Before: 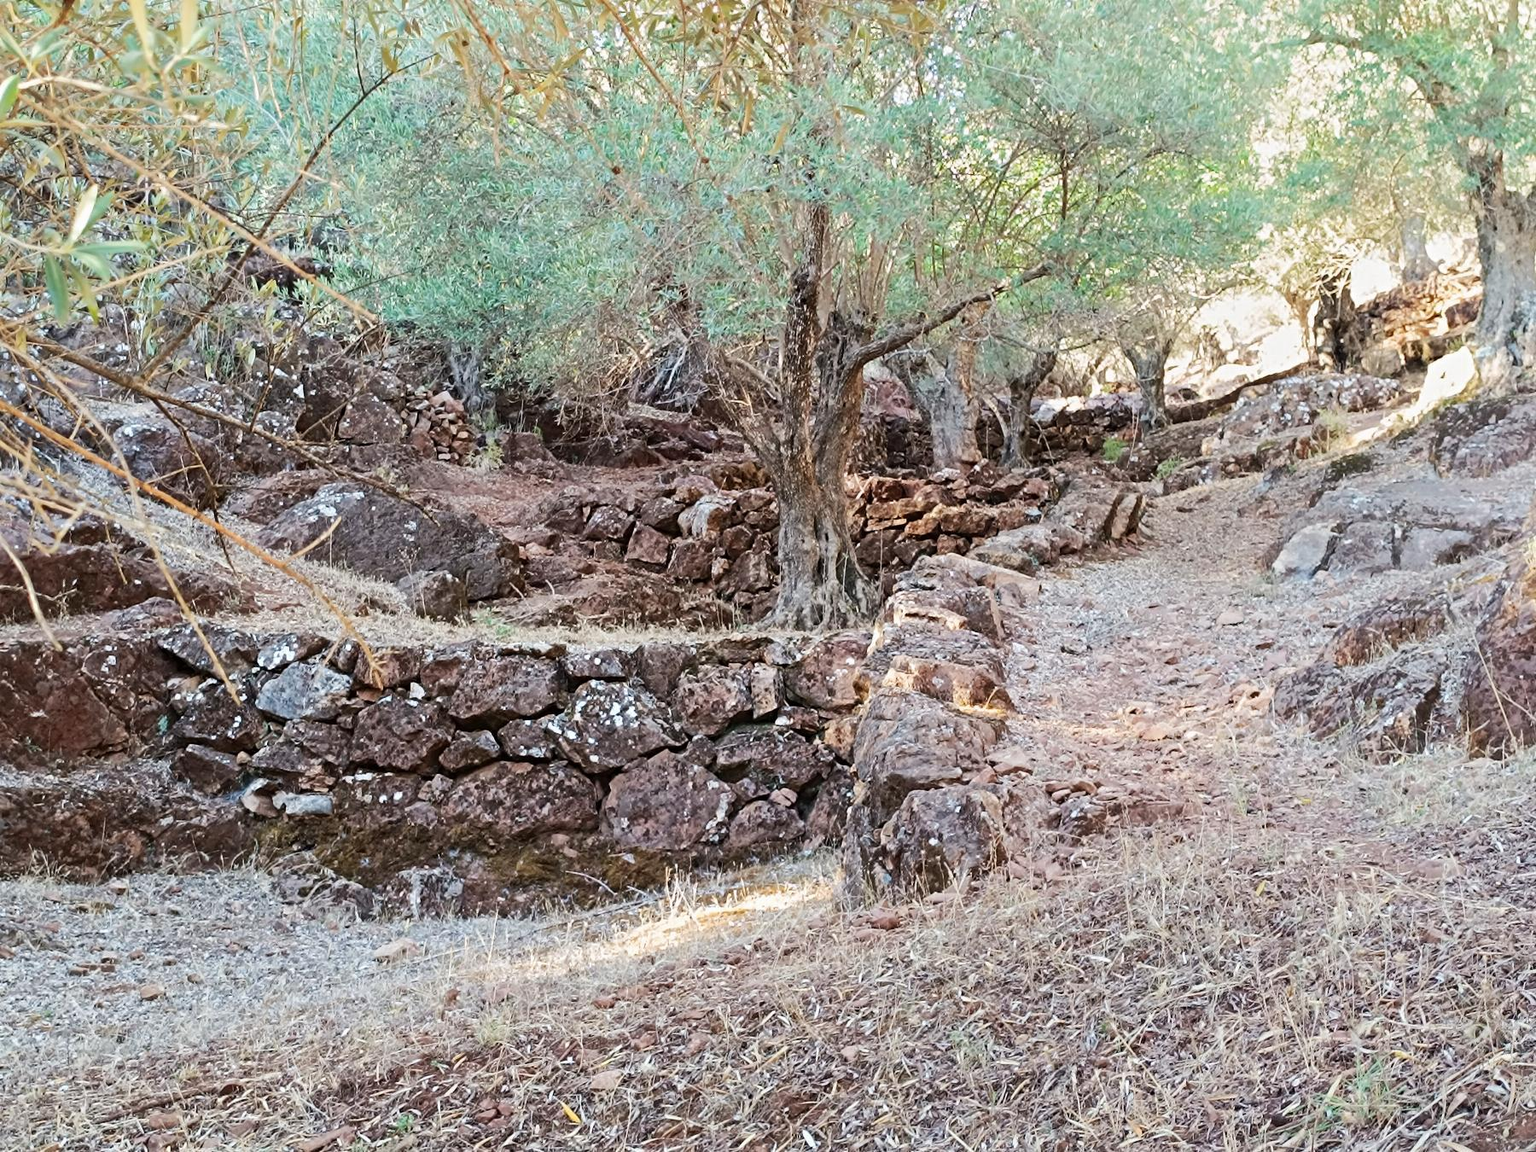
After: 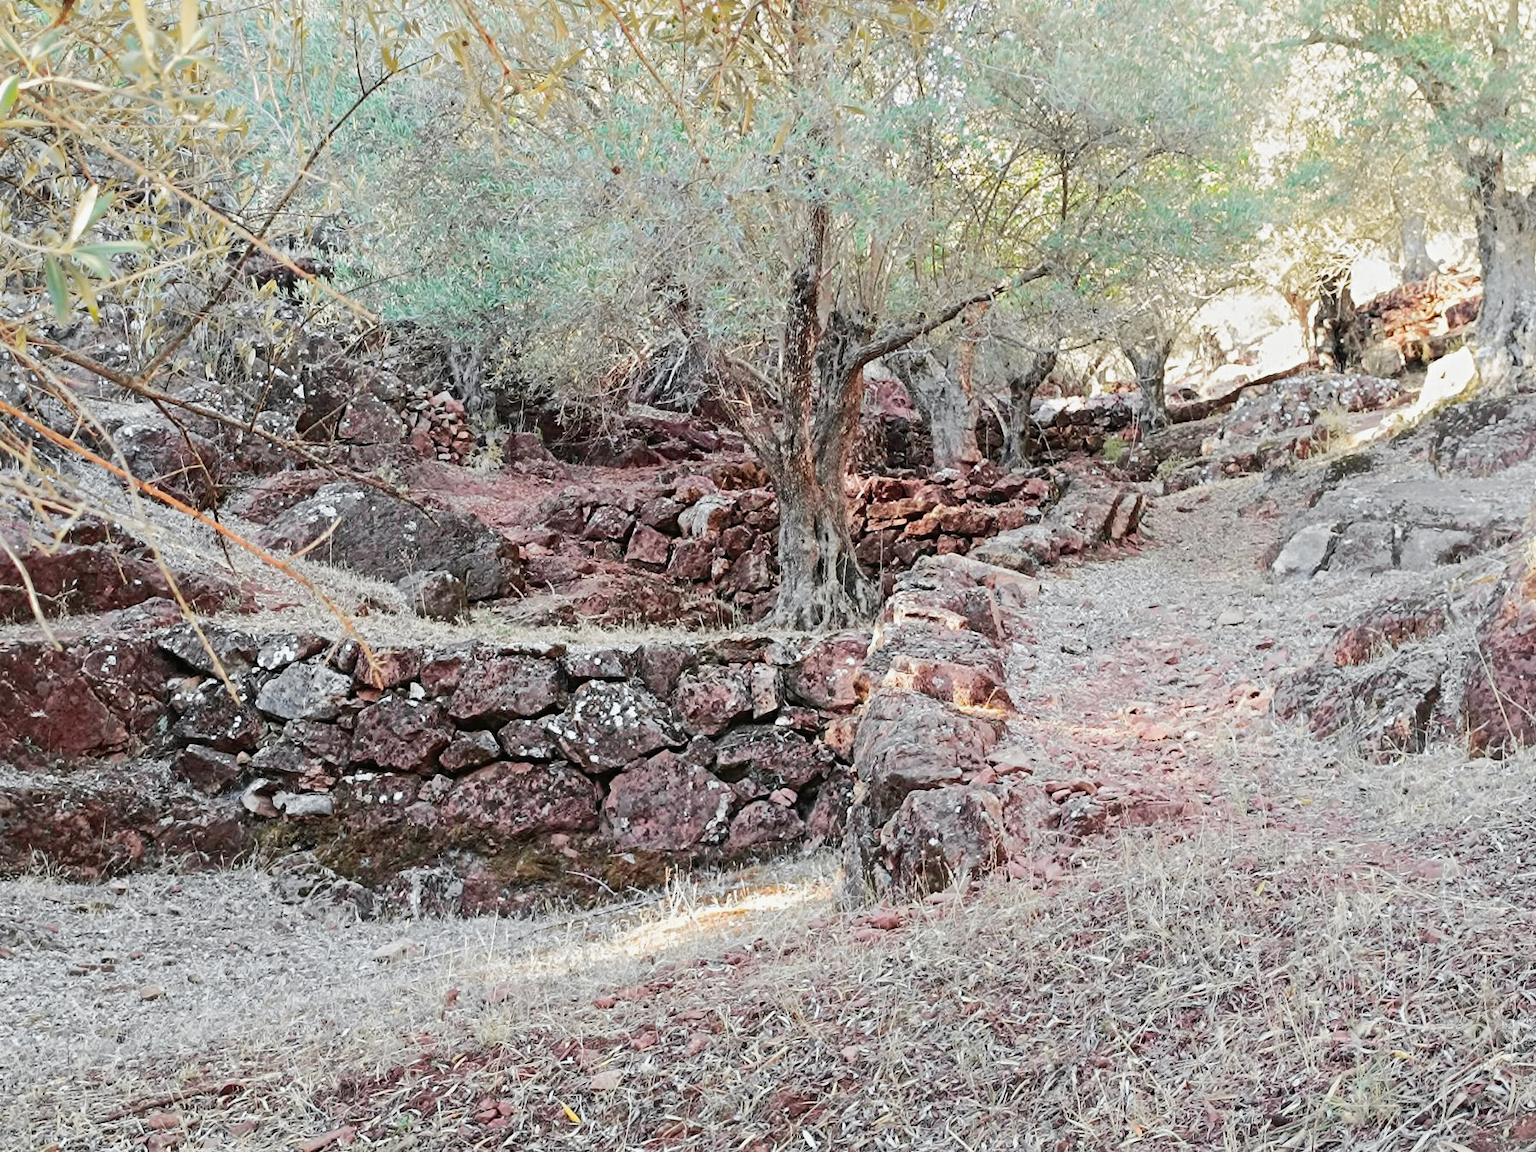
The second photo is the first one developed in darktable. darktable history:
tone curve: curves: ch0 [(0, 0.012) (0.036, 0.035) (0.274, 0.288) (0.504, 0.536) (0.844, 0.84) (1, 0.983)]; ch1 [(0, 0) (0.389, 0.403) (0.462, 0.486) (0.499, 0.498) (0.511, 0.502) (0.536, 0.547) (0.567, 0.588) (0.626, 0.645) (0.749, 0.781) (1, 1)]; ch2 [(0, 0) (0.457, 0.486) (0.5, 0.5) (0.56, 0.551) (0.615, 0.607) (0.704, 0.732) (1, 1)], color space Lab, independent channels, preserve colors none
